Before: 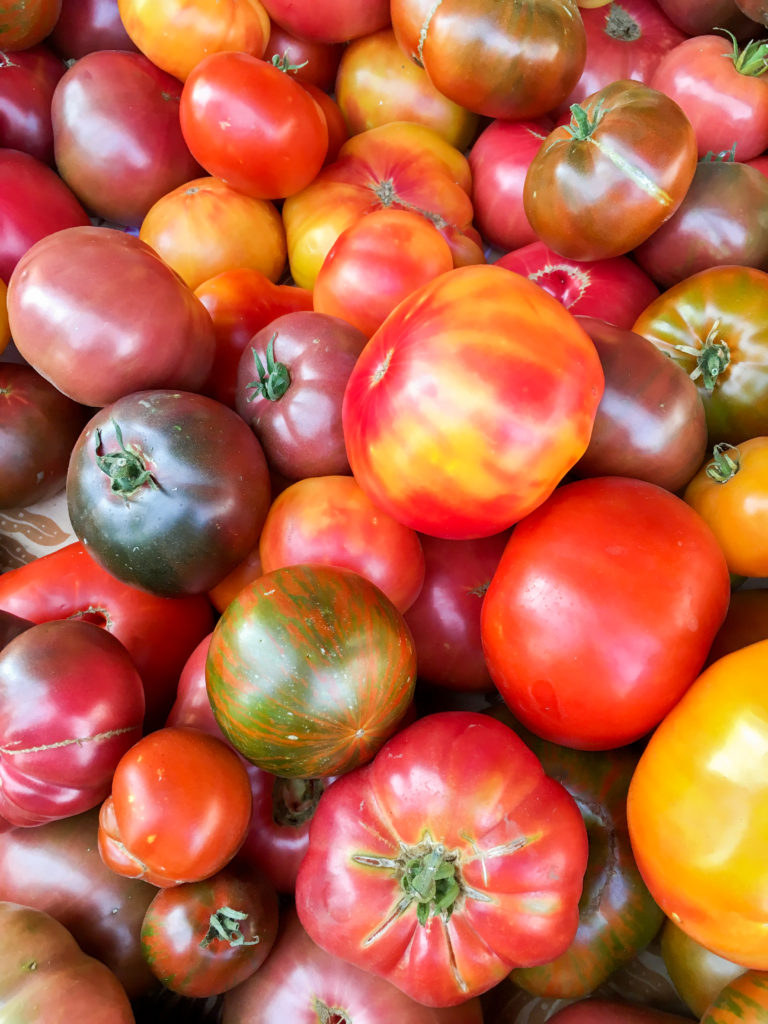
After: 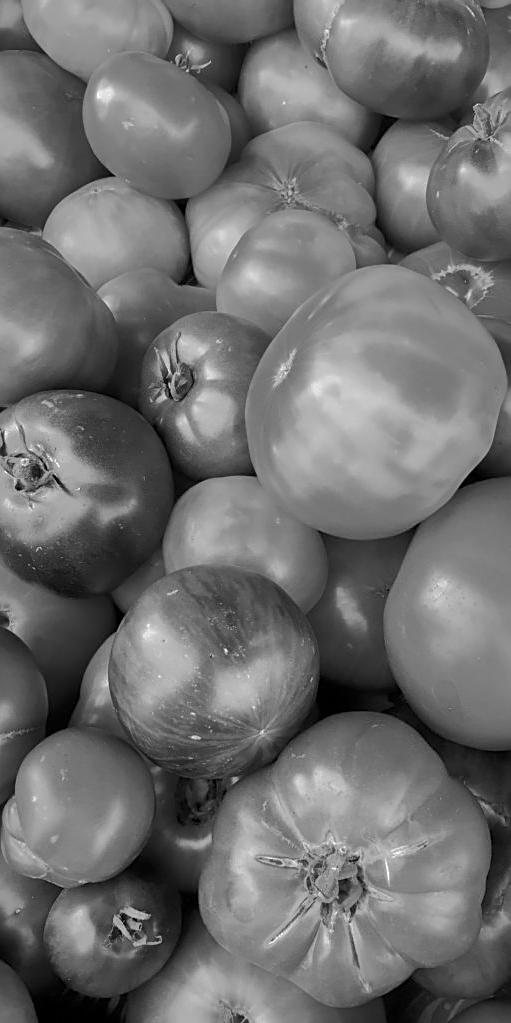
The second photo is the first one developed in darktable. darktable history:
crop and rotate: left 12.673%, right 20.66%
exposure: exposure 0.127 EV, compensate highlight preservation false
contrast brightness saturation: brightness -0.09
shadows and highlights: shadows 38.43, highlights -74.54
white balance: red 1.029, blue 0.92
sharpen: on, module defaults
color calibration: output gray [0.21, 0.42, 0.37, 0], gray › normalize channels true, illuminant same as pipeline (D50), adaptation XYZ, x 0.346, y 0.359, gamut compression 0
